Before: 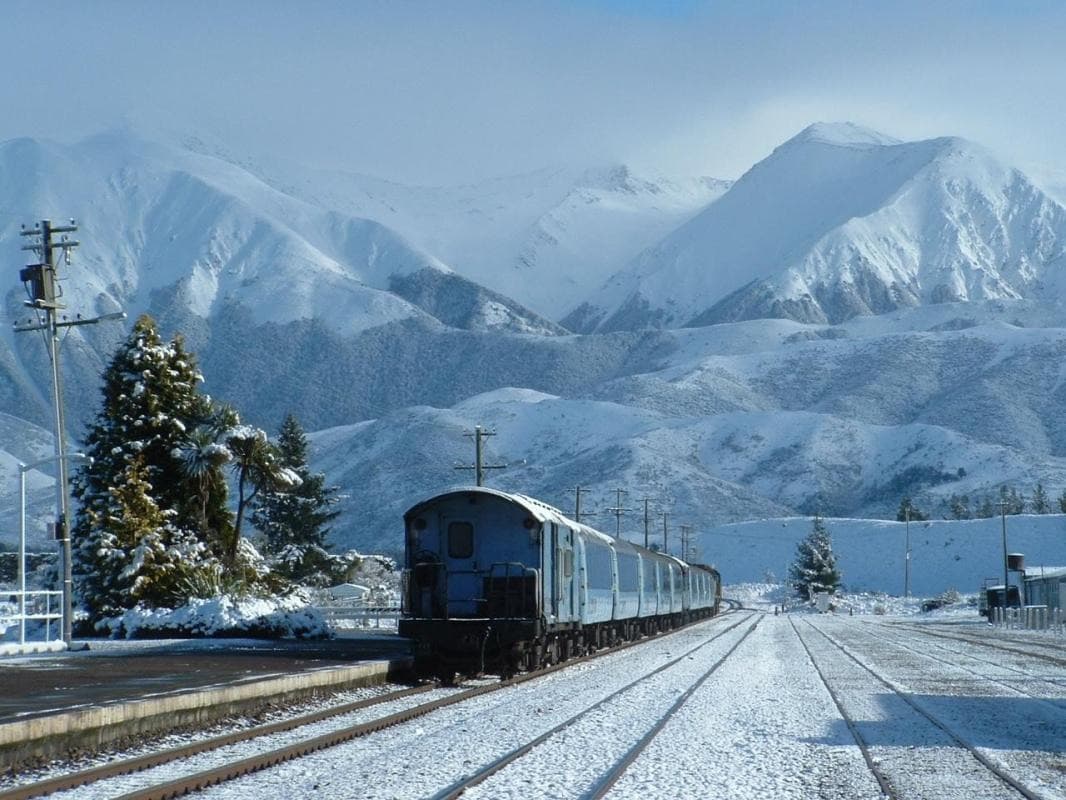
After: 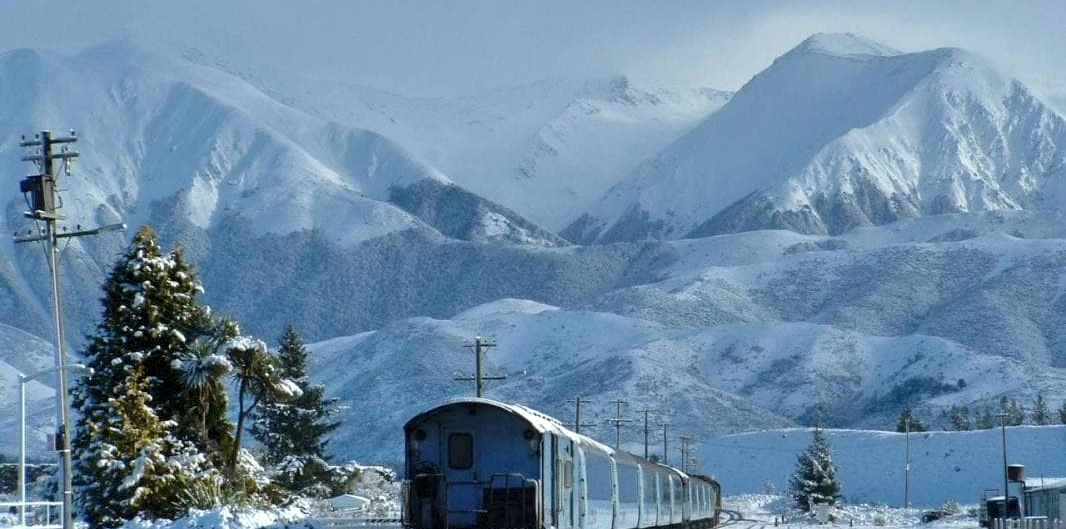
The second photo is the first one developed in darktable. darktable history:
crop: top 11.158%, bottom 22.665%
shadows and highlights: shadows 36.29, highlights -27.58, soften with gaussian
contrast equalizer: octaves 7, y [[0.6 ×6], [0.55 ×6], [0 ×6], [0 ×6], [0 ×6]], mix 0.297
tone equalizer: -7 EV 0.158 EV, -6 EV 0.619 EV, -5 EV 1.14 EV, -4 EV 1.33 EV, -3 EV 1.16 EV, -2 EV 0.6 EV, -1 EV 0.164 EV, smoothing diameter 24.97%, edges refinement/feathering 5.95, preserve details guided filter
exposure: exposure -0.179 EV, compensate exposure bias true, compensate highlight preservation false
